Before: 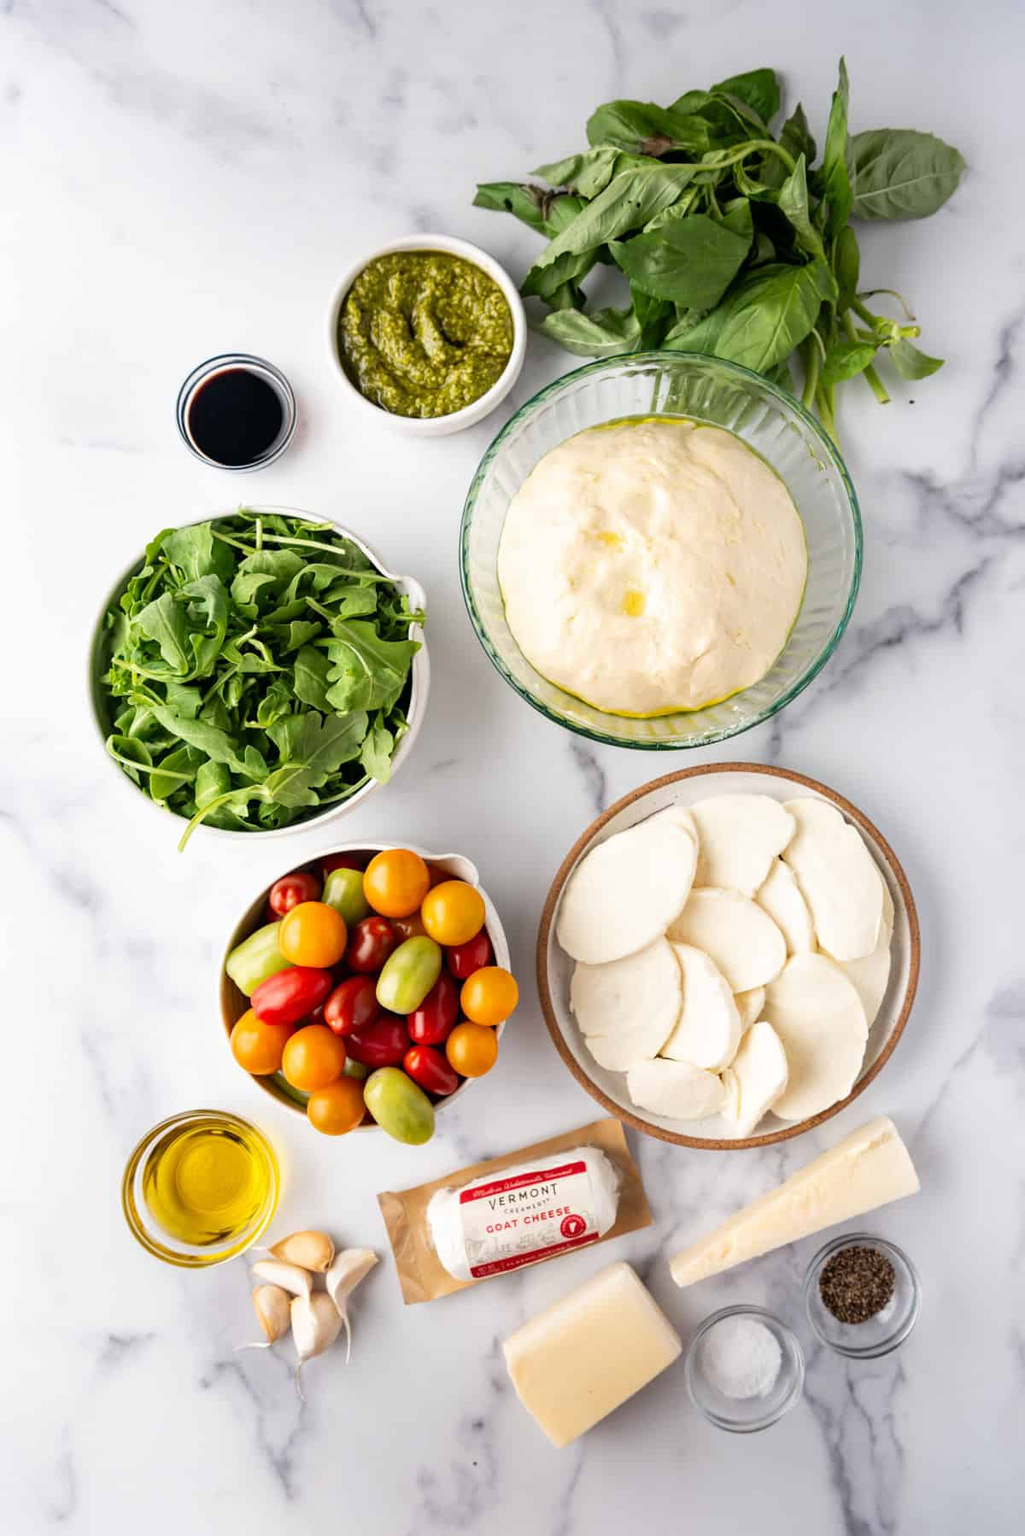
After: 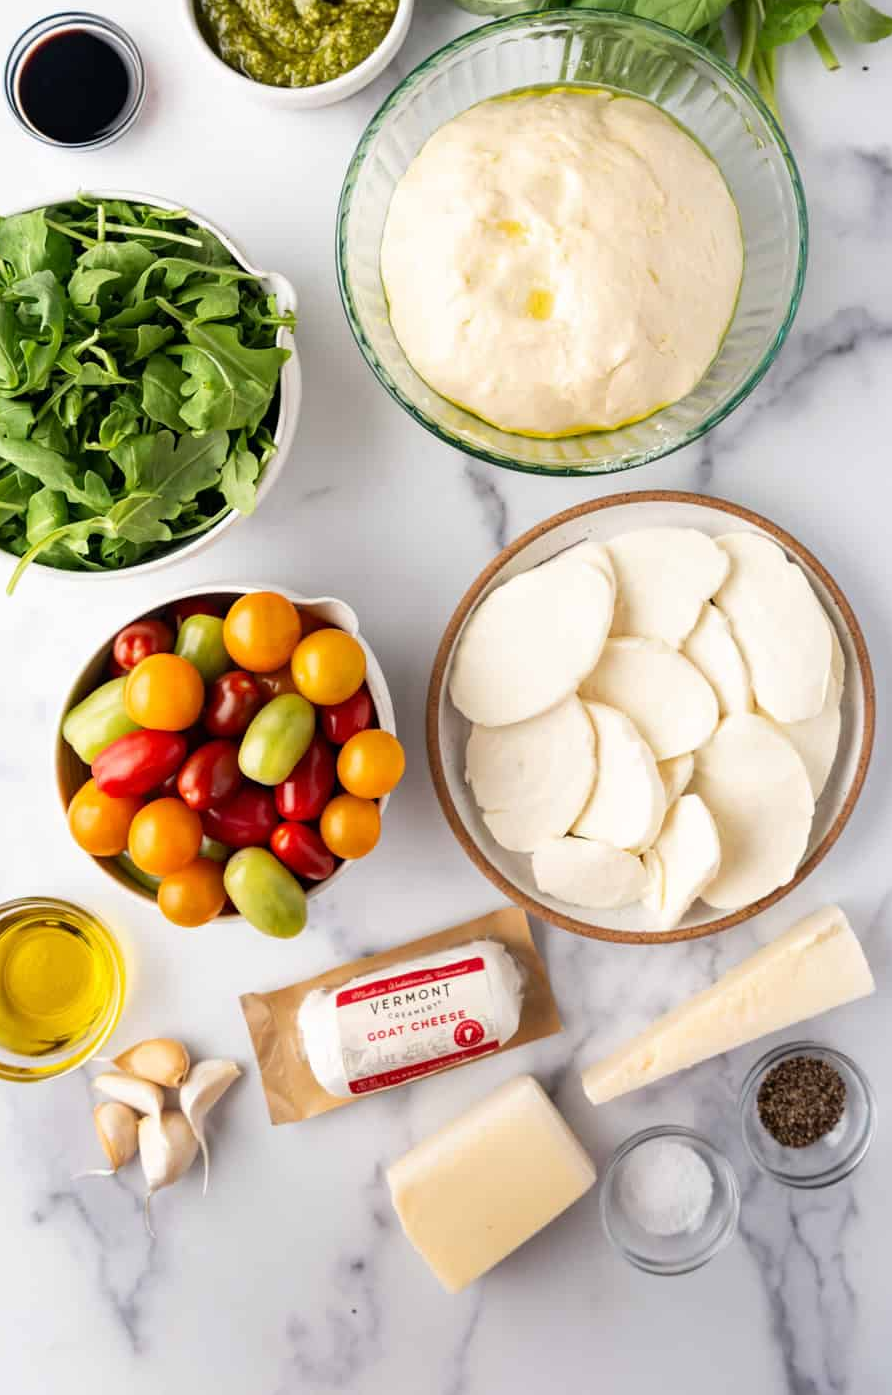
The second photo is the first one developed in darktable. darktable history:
crop: left 16.858%, top 22.382%, right 8.775%
